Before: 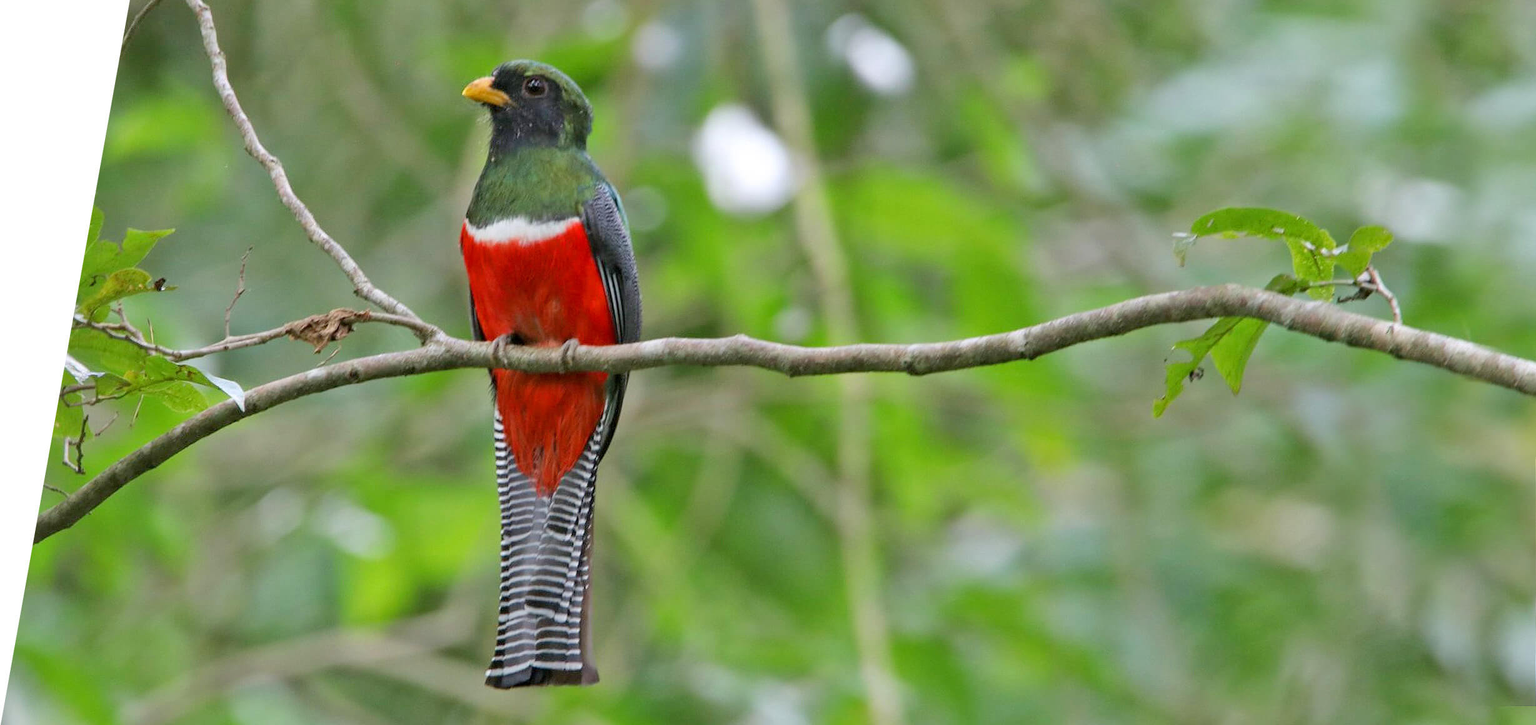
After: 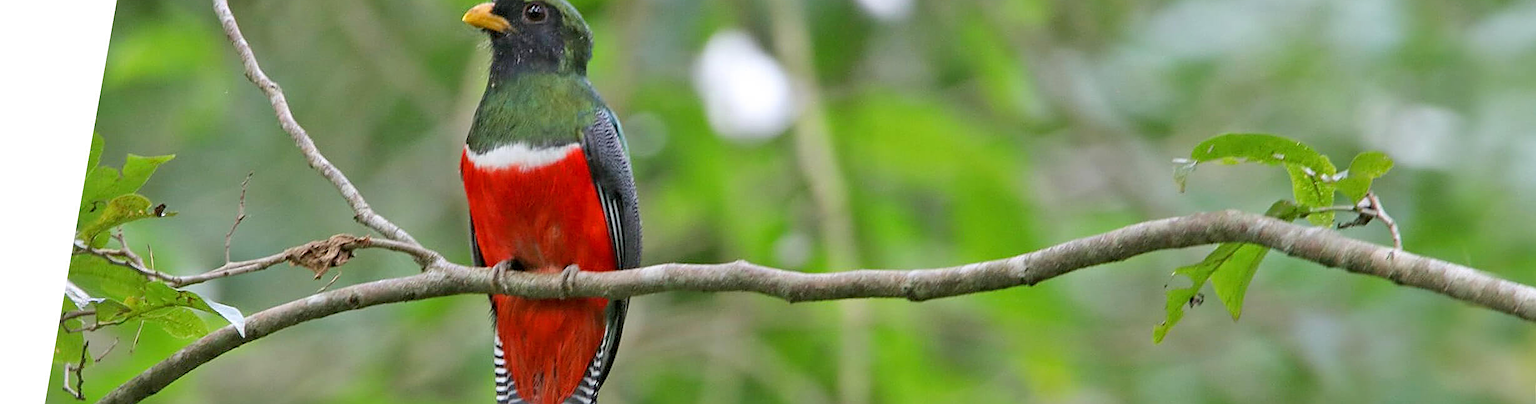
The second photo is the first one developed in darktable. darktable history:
sharpen: on, module defaults
crop and rotate: top 10.428%, bottom 33.727%
